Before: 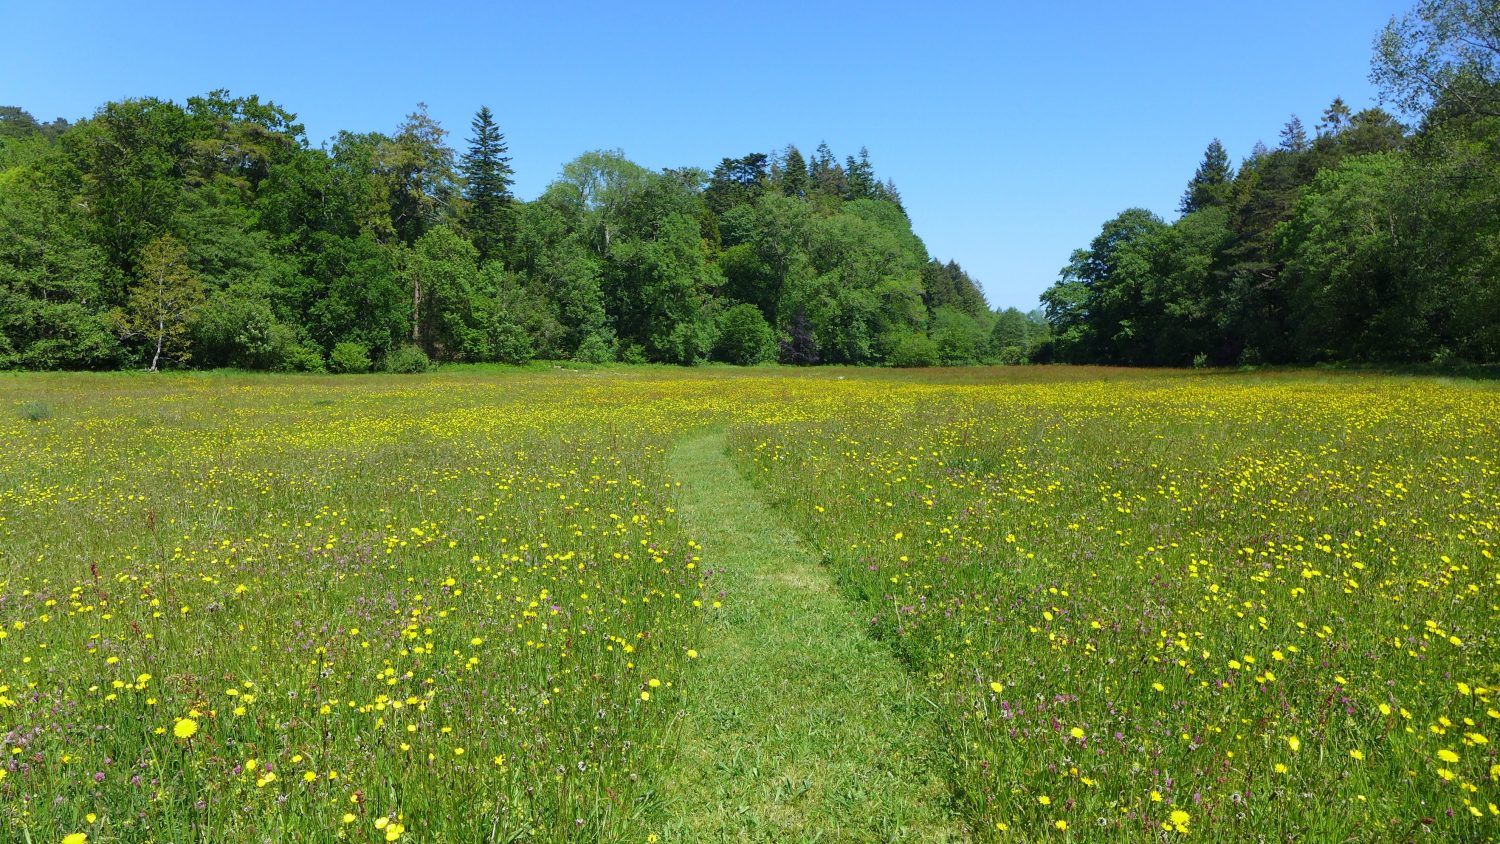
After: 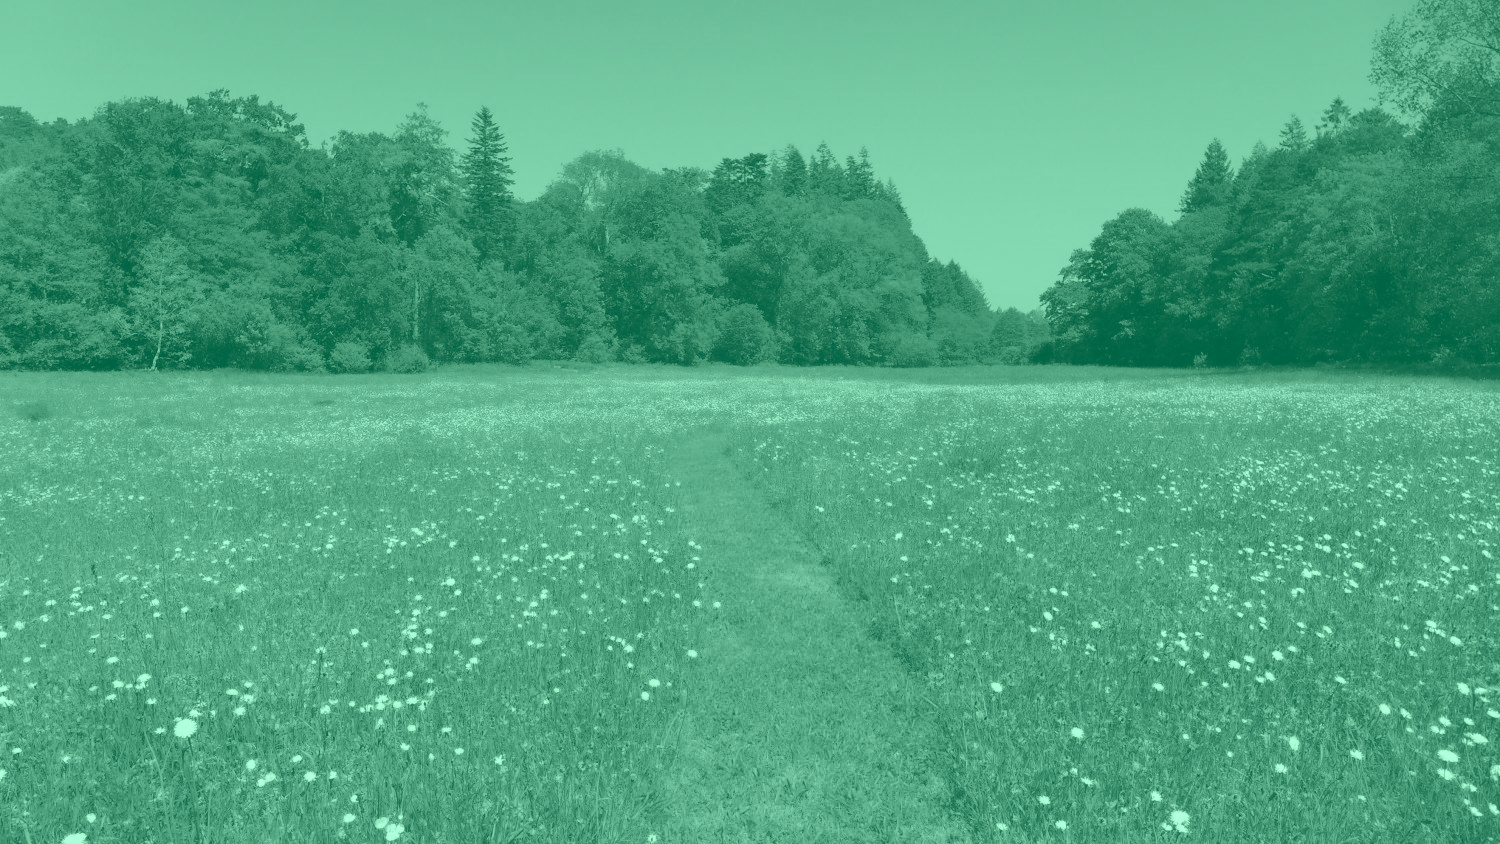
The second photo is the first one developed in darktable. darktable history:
color zones: curves: ch0 [(0.004, 0.305) (0.261, 0.623) (0.389, 0.399) (0.708, 0.571) (0.947, 0.34)]; ch1 [(0.025, 0.645) (0.229, 0.584) (0.326, 0.551) (0.484, 0.262) (0.757, 0.643)]
color calibration: output R [0.994, 0.059, -0.119, 0], output G [-0.036, 1.09, -0.119, 0], output B [0.078, -0.108, 0.961, 0], illuminant custom, x 0.371, y 0.382, temperature 4281.14 K
colorize: hue 147.6°, saturation 65%, lightness 21.64%
